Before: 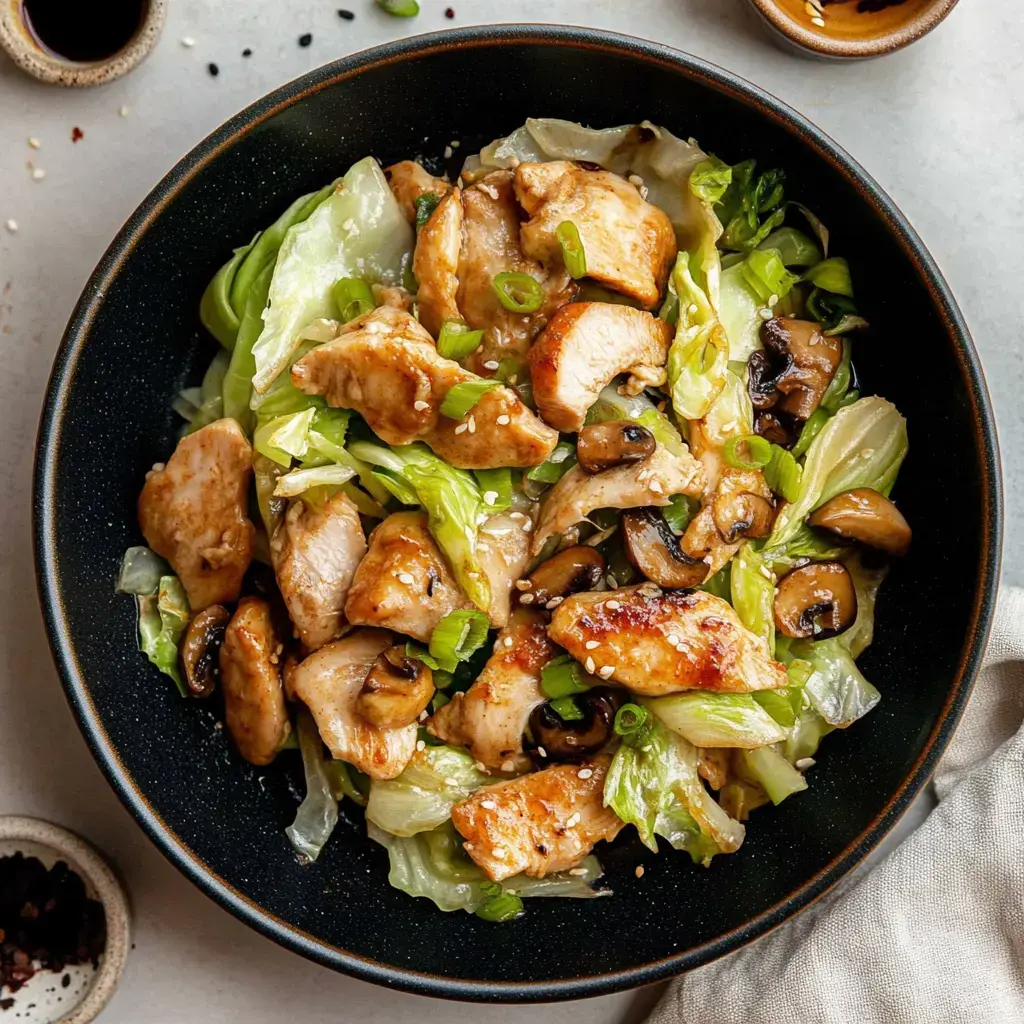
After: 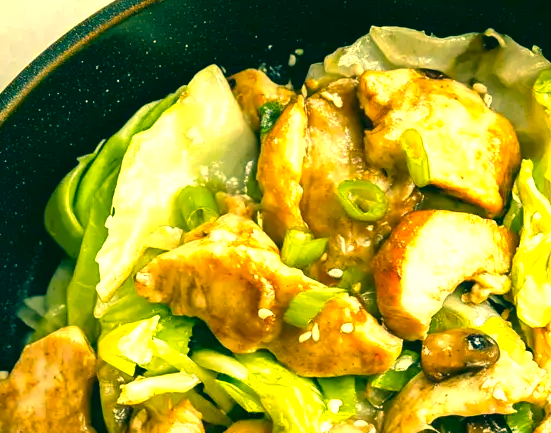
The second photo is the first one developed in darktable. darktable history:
color correction: highlights a* 1.83, highlights b* 34.02, shadows a* -36.68, shadows b* -5.48
crop: left 15.306%, top 9.065%, right 30.789%, bottom 48.638%
exposure: exposure 1.089 EV, compensate highlight preservation false
